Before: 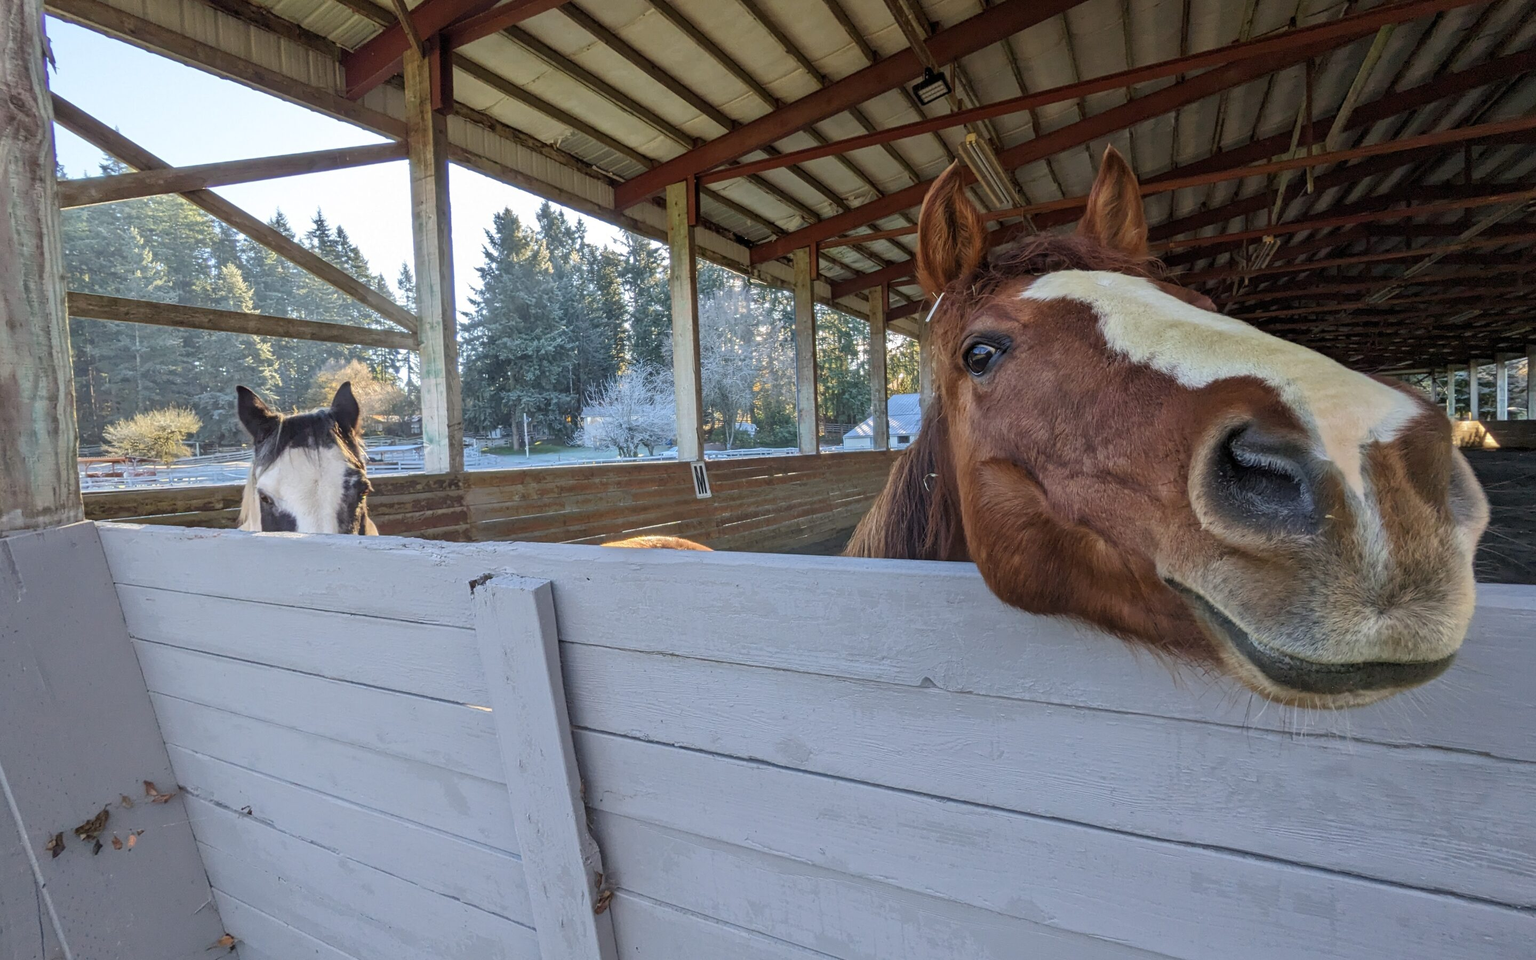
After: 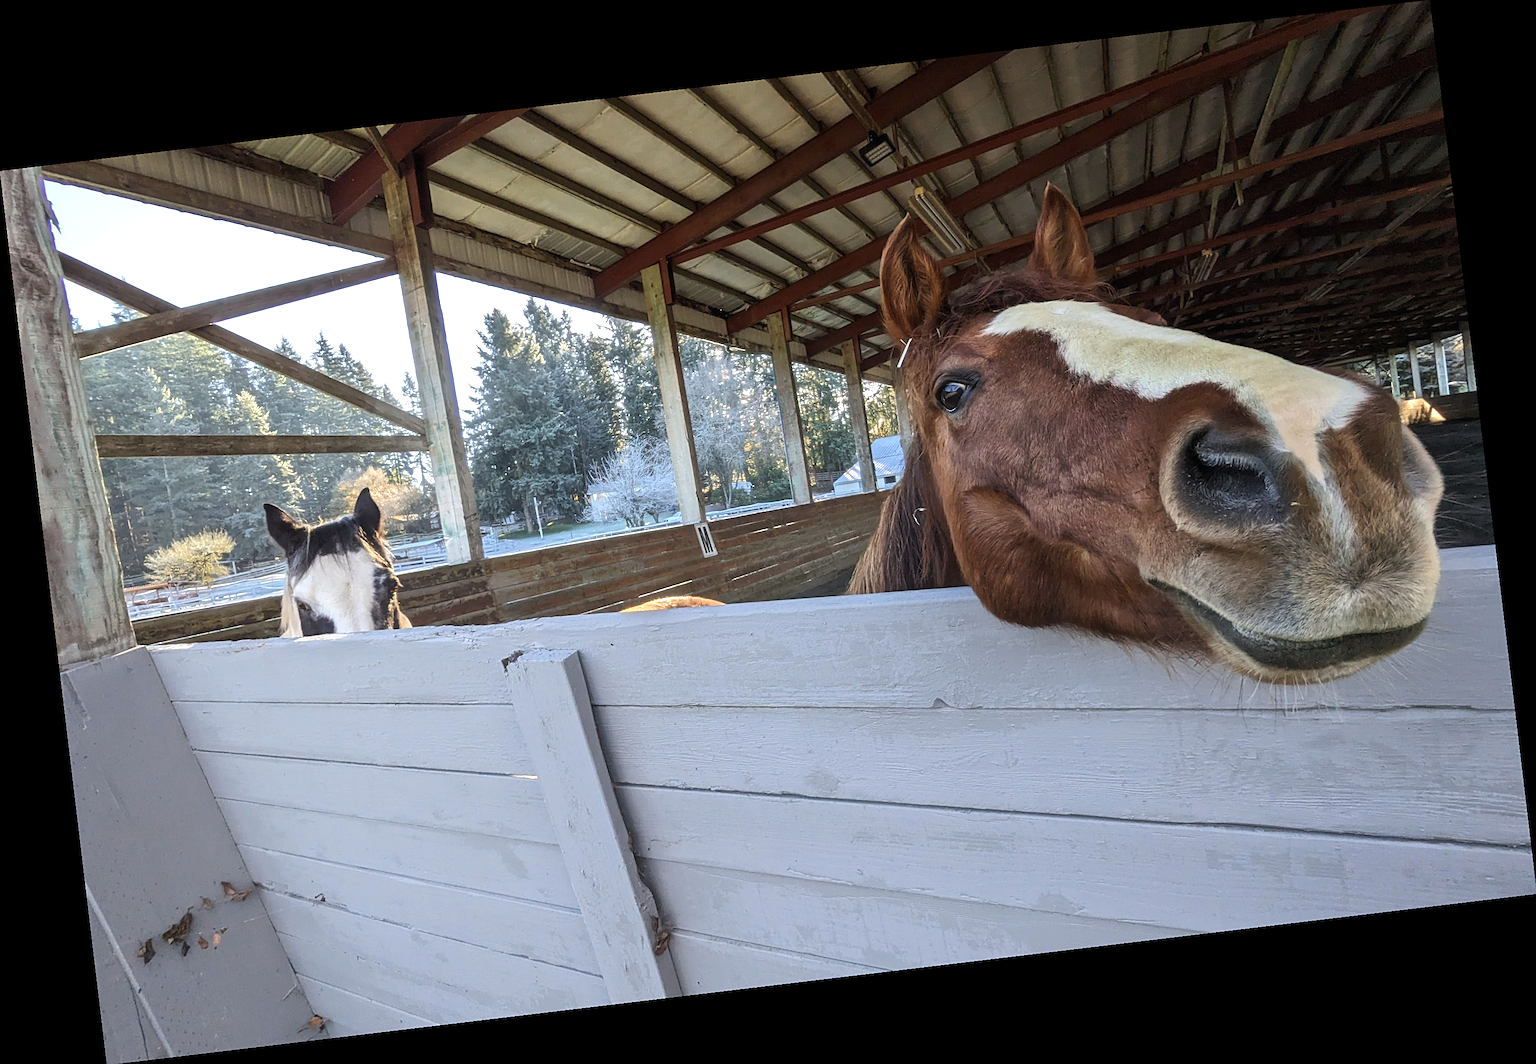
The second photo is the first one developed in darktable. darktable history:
tone equalizer: -8 EV -0.417 EV, -7 EV -0.389 EV, -6 EV -0.333 EV, -5 EV -0.222 EV, -3 EV 0.222 EV, -2 EV 0.333 EV, -1 EV 0.389 EV, +0 EV 0.417 EV, edges refinement/feathering 500, mask exposure compensation -1.57 EV, preserve details no
haze removal: strength -0.1, adaptive false
rotate and perspective: rotation -6.83°, automatic cropping off
sharpen: on, module defaults
